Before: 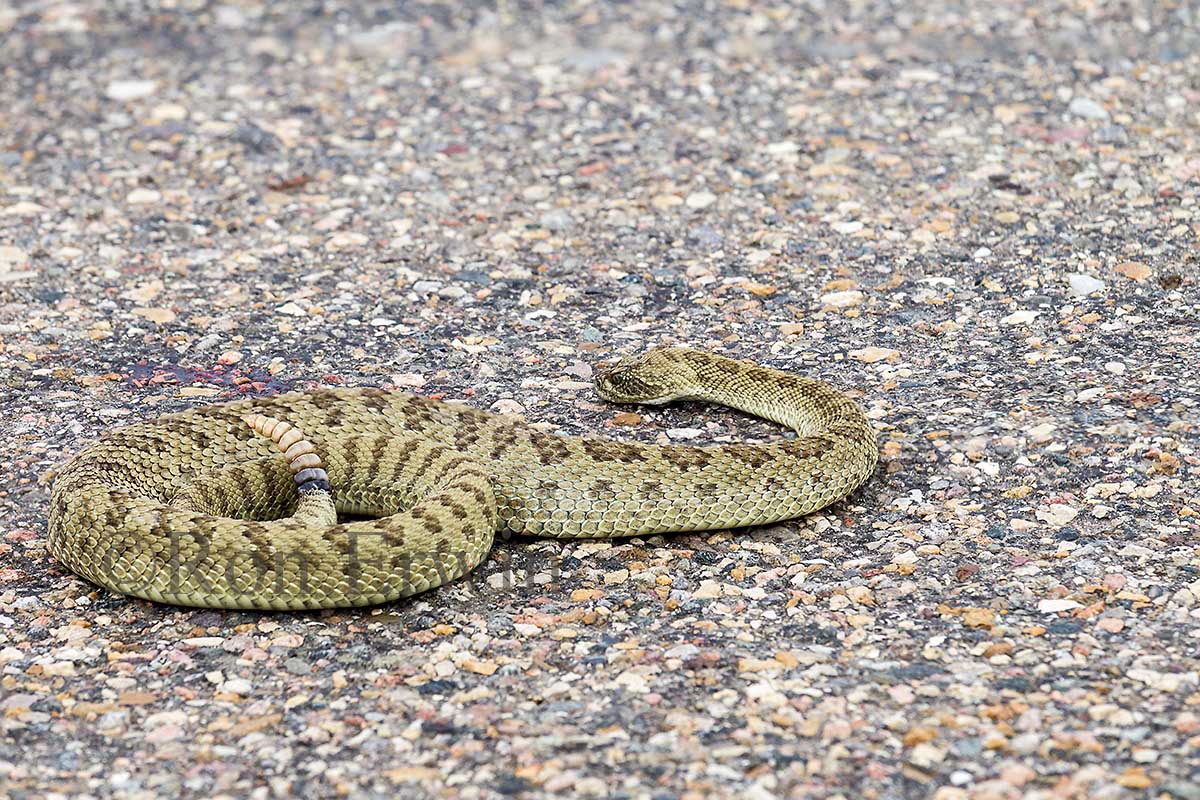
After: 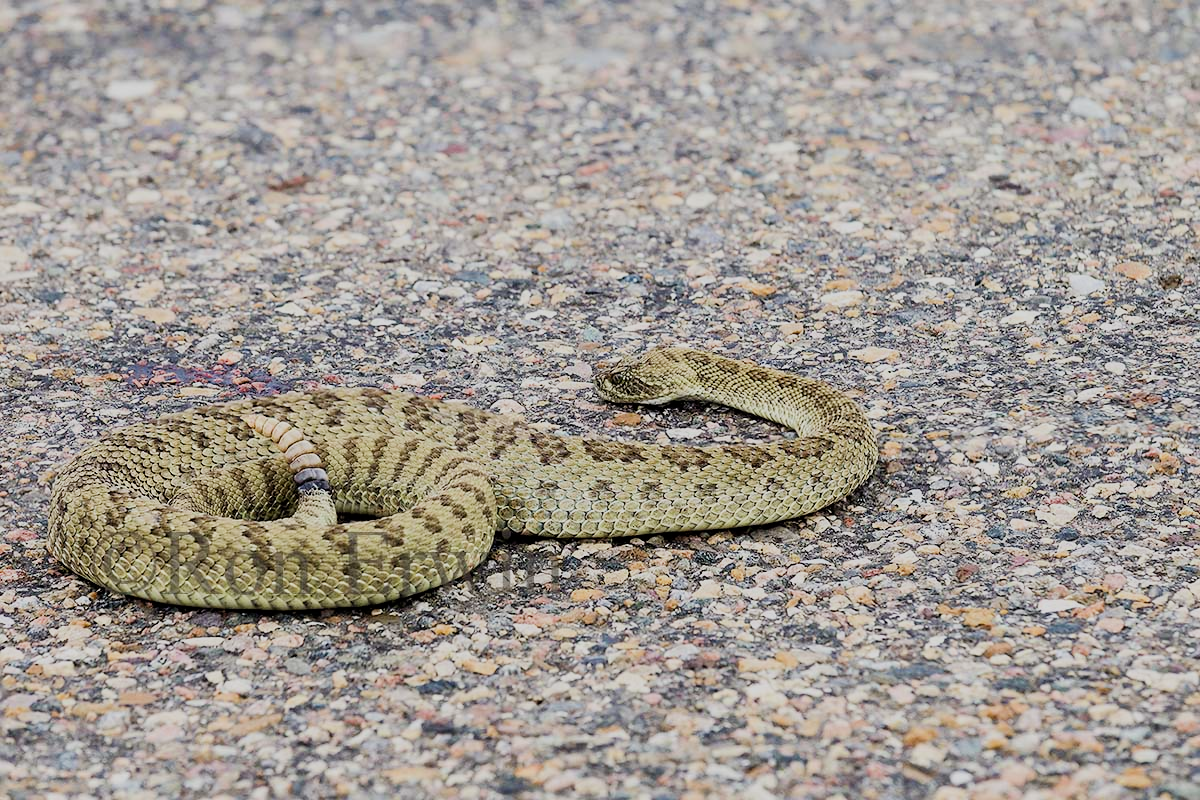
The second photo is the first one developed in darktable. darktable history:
filmic rgb: black relative exposure -16 EV, white relative exposure 4.92 EV, threshold 3 EV, hardness 6.24, enable highlight reconstruction true
tone equalizer: -8 EV -0.576 EV, edges refinement/feathering 500, mask exposure compensation -1.57 EV, preserve details no
